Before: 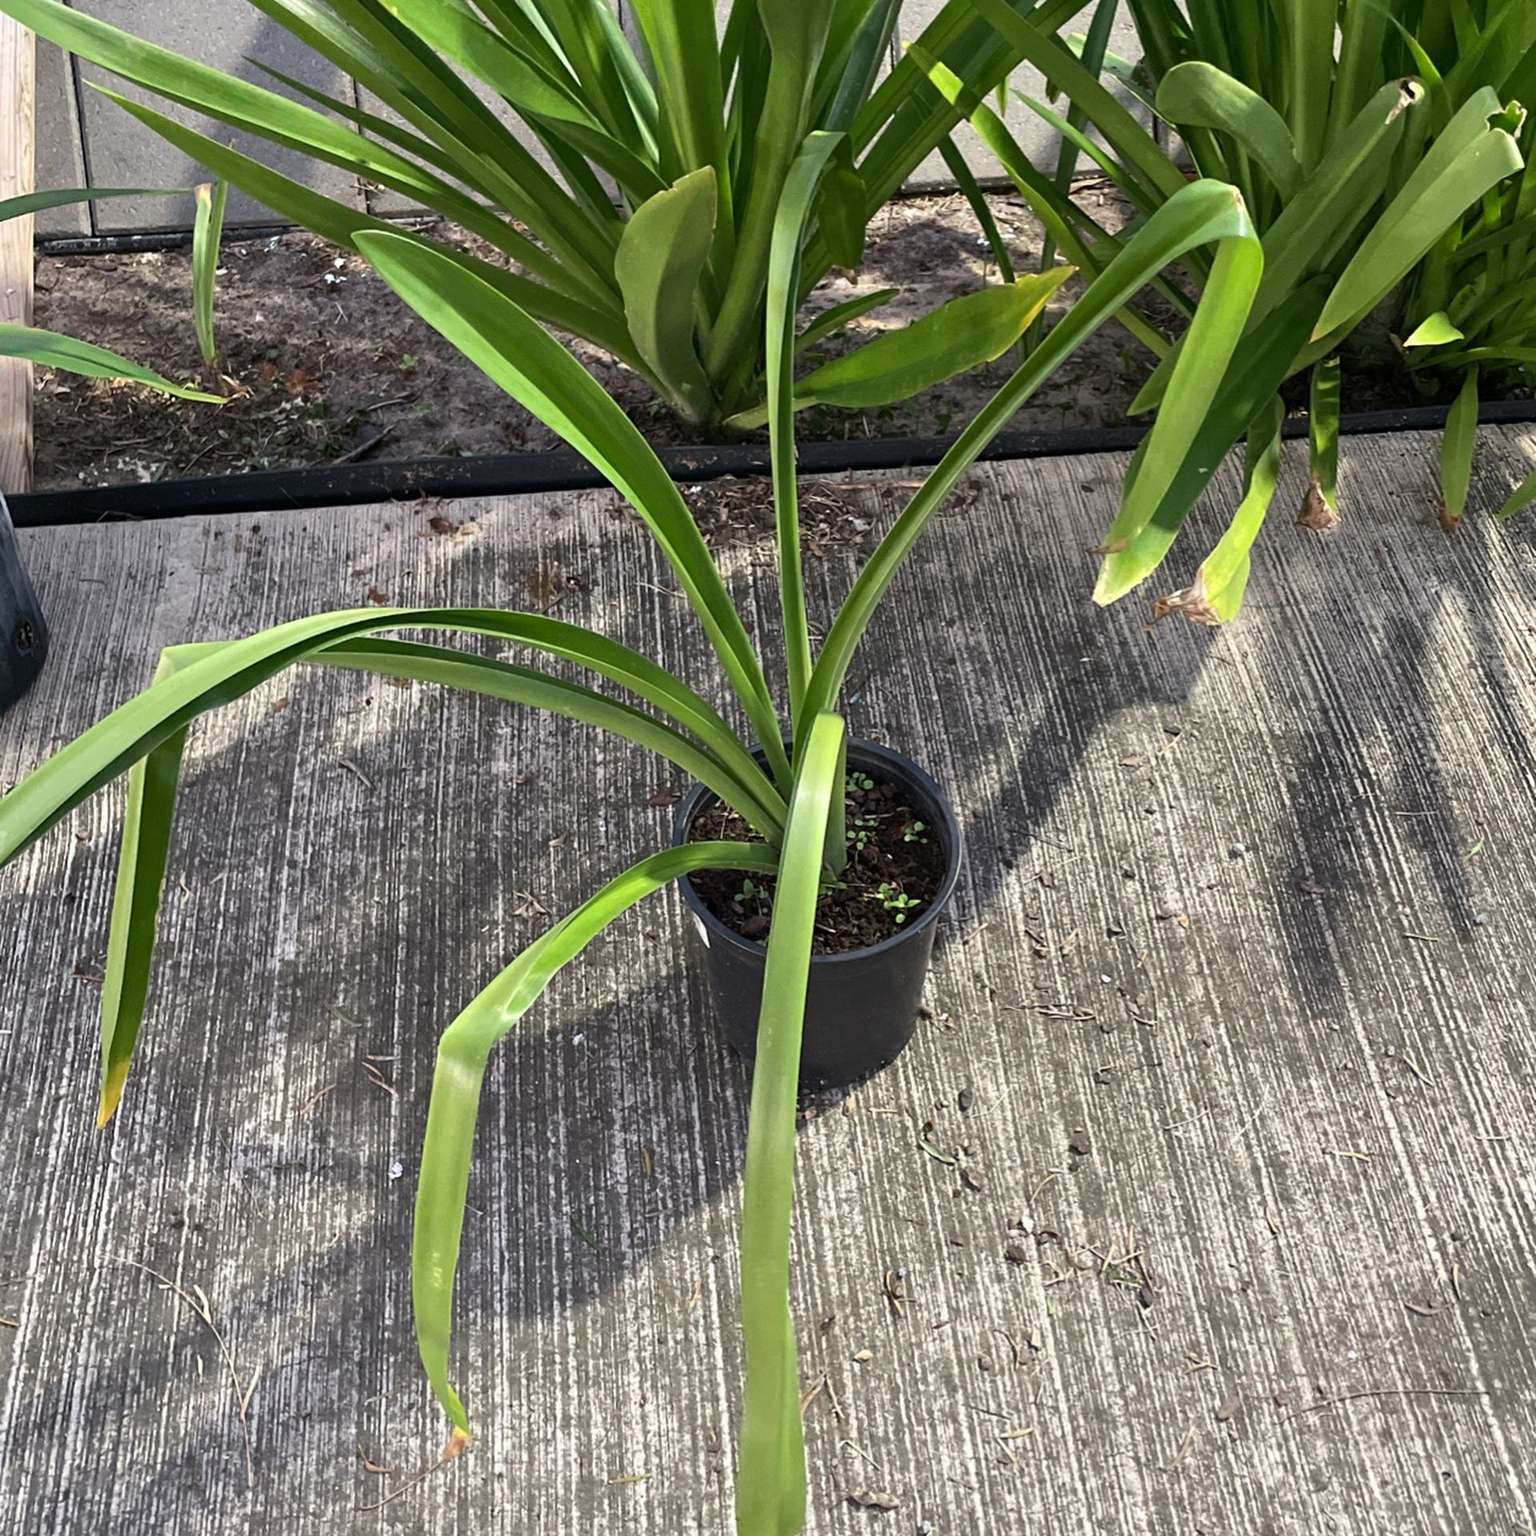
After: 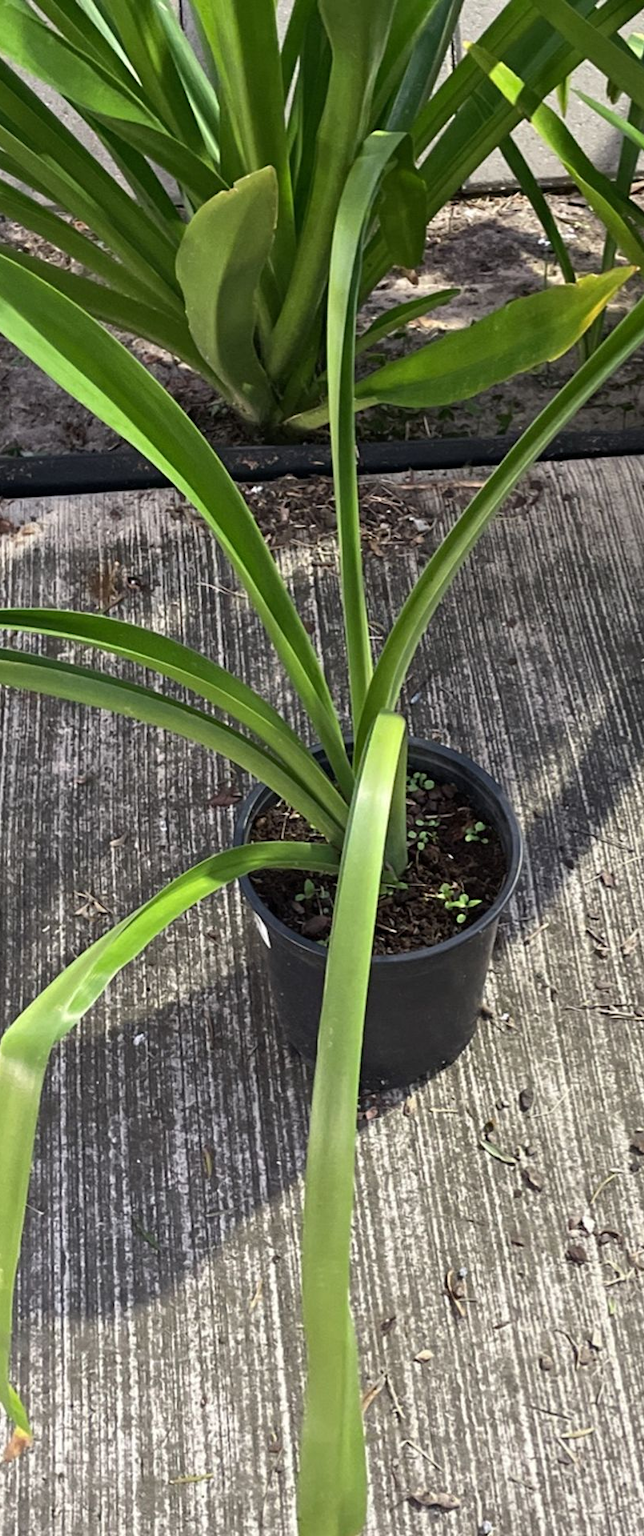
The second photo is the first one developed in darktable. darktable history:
crop: left 28.595%, right 29.433%
